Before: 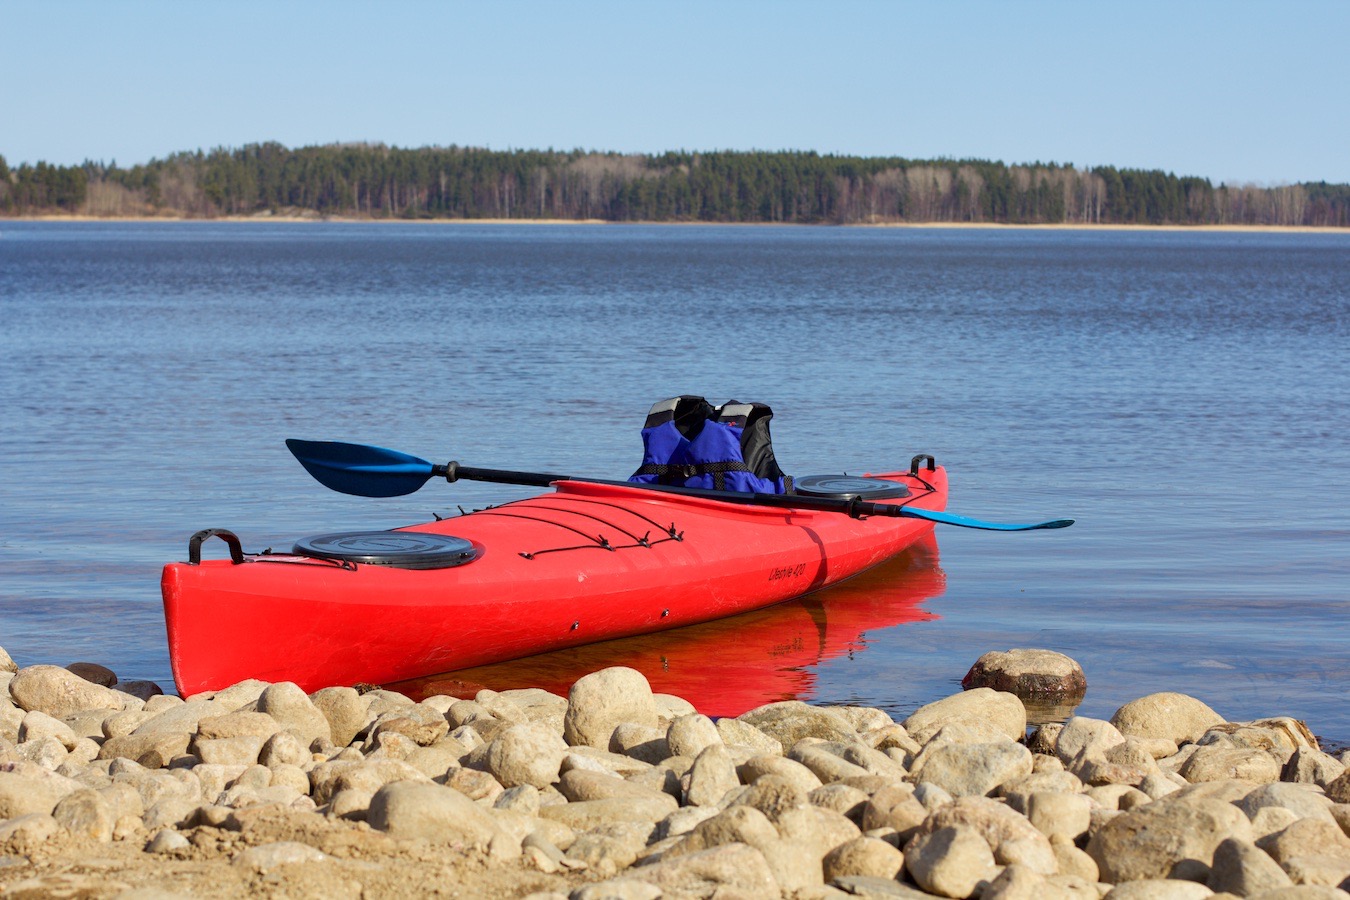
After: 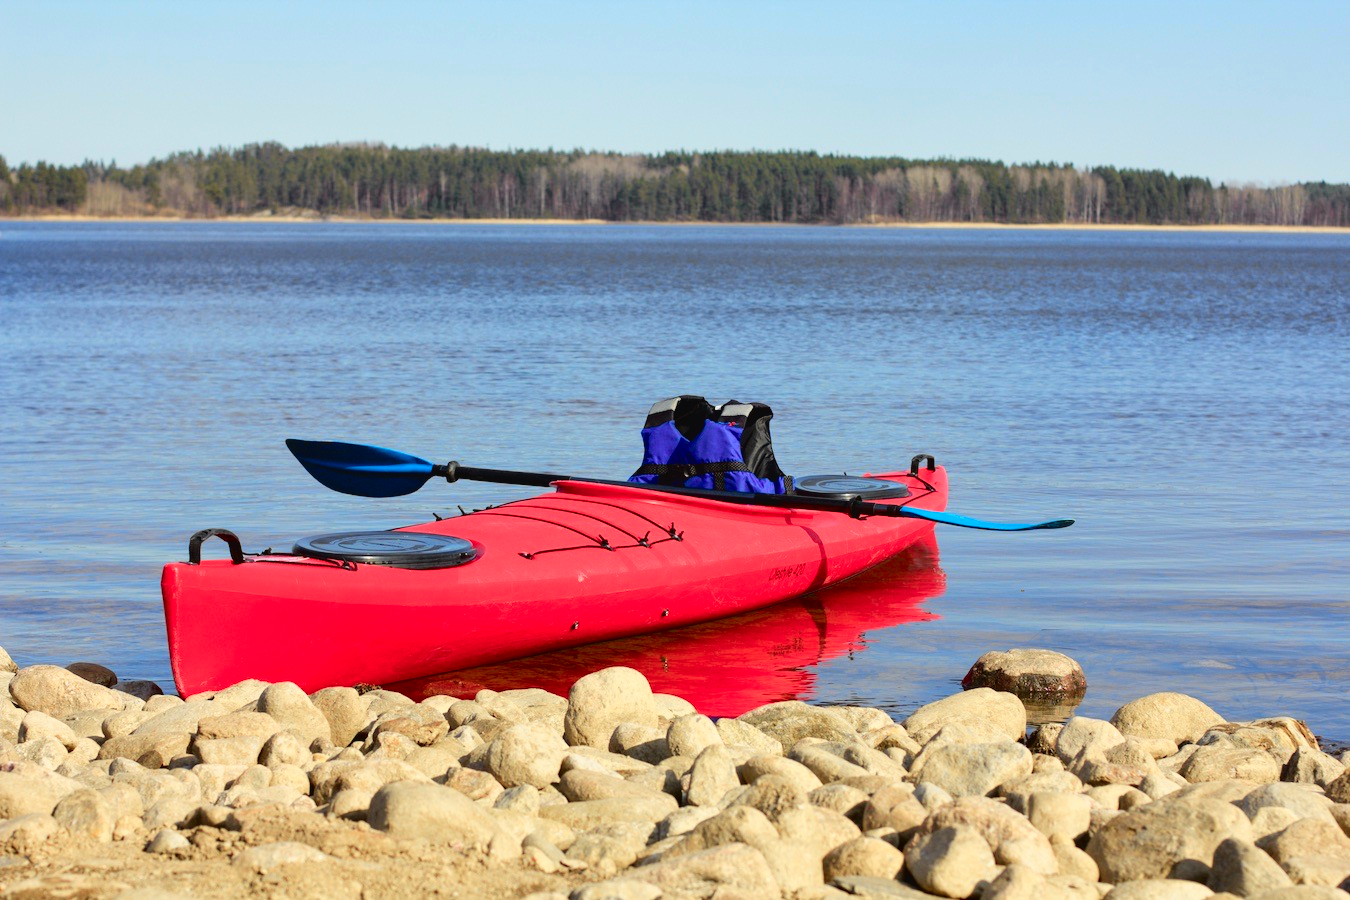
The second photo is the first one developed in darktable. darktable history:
tone curve: curves: ch0 [(0.003, 0.029) (0.037, 0.036) (0.149, 0.117) (0.297, 0.318) (0.422, 0.474) (0.531, 0.6) (0.743, 0.809) (0.889, 0.941) (1, 0.98)]; ch1 [(0, 0) (0.305, 0.325) (0.453, 0.437) (0.482, 0.479) (0.501, 0.5) (0.506, 0.503) (0.564, 0.578) (0.587, 0.625) (0.666, 0.727) (1, 1)]; ch2 [(0, 0) (0.323, 0.277) (0.408, 0.399) (0.45, 0.48) (0.499, 0.502) (0.512, 0.523) (0.57, 0.595) (0.653, 0.671) (0.768, 0.744) (1, 1)], color space Lab, independent channels, preserve colors none
